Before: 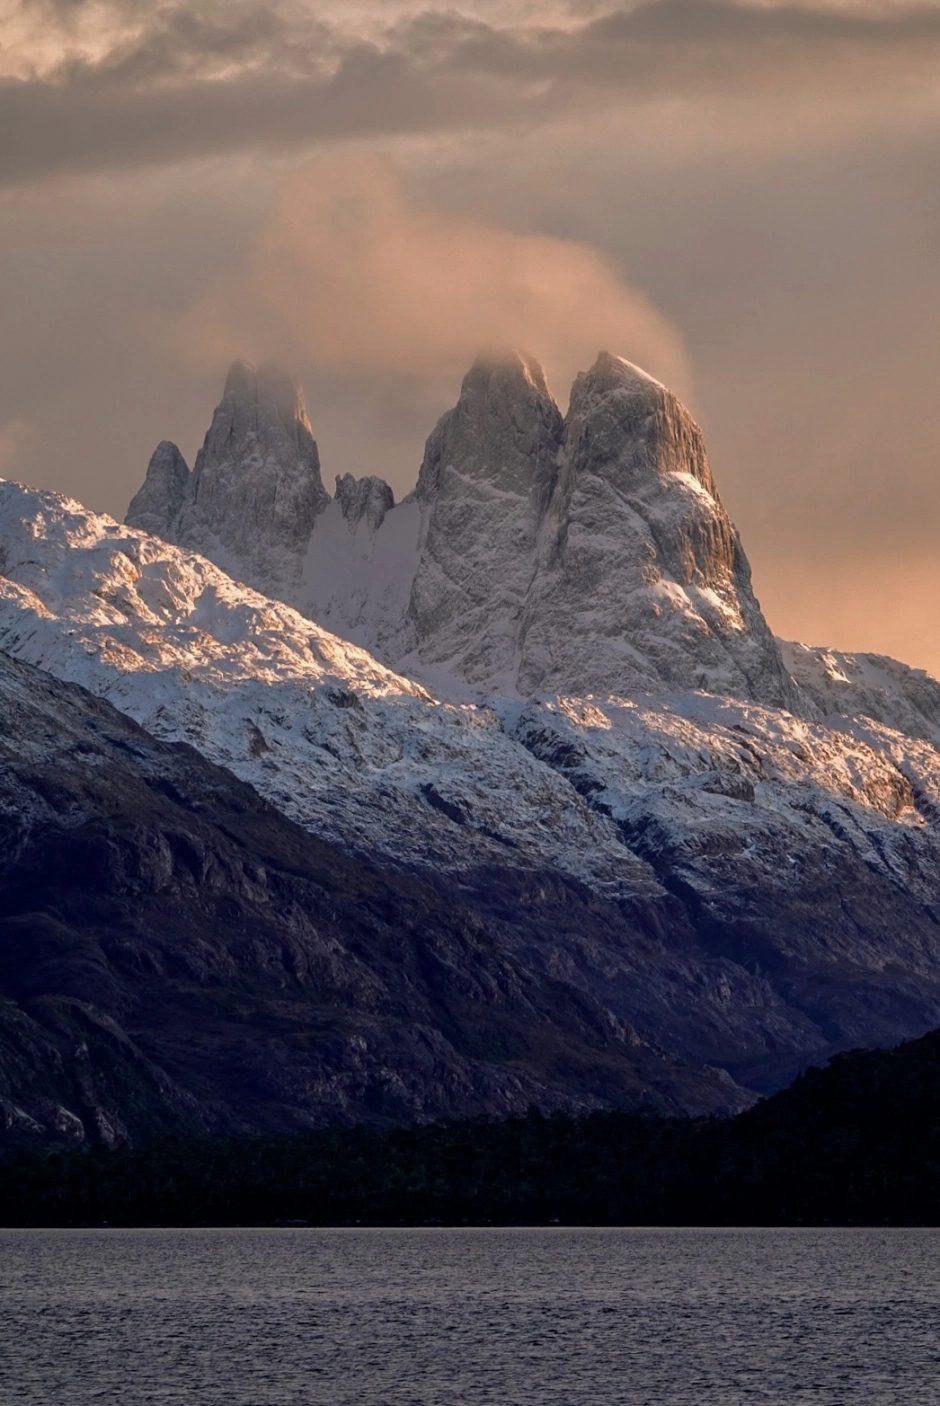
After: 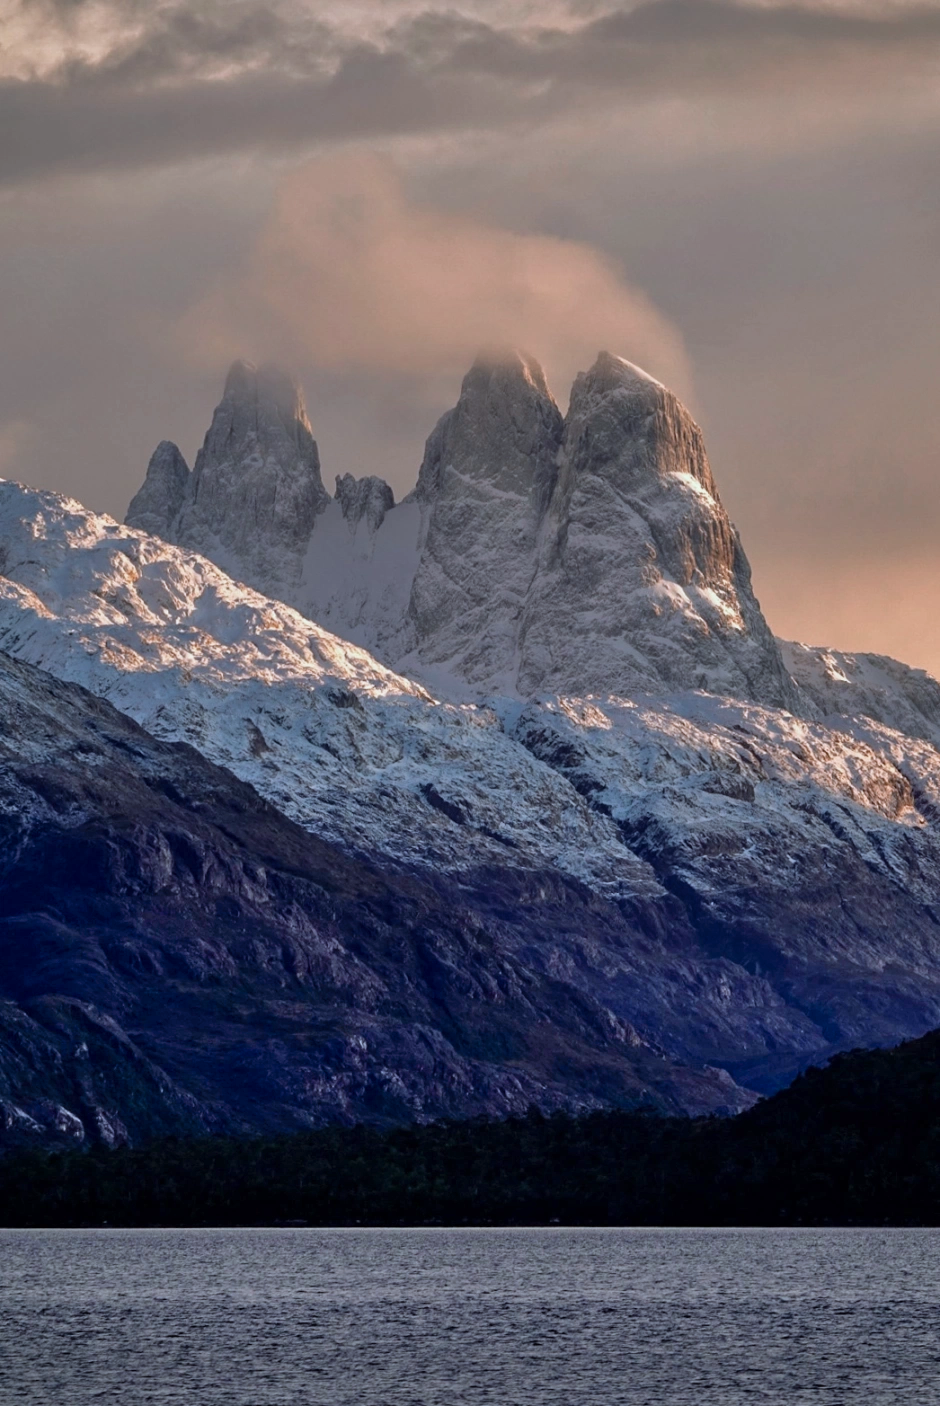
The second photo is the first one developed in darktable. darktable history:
shadows and highlights: soften with gaussian
color correction: highlights a* -4.18, highlights b* -10.81
